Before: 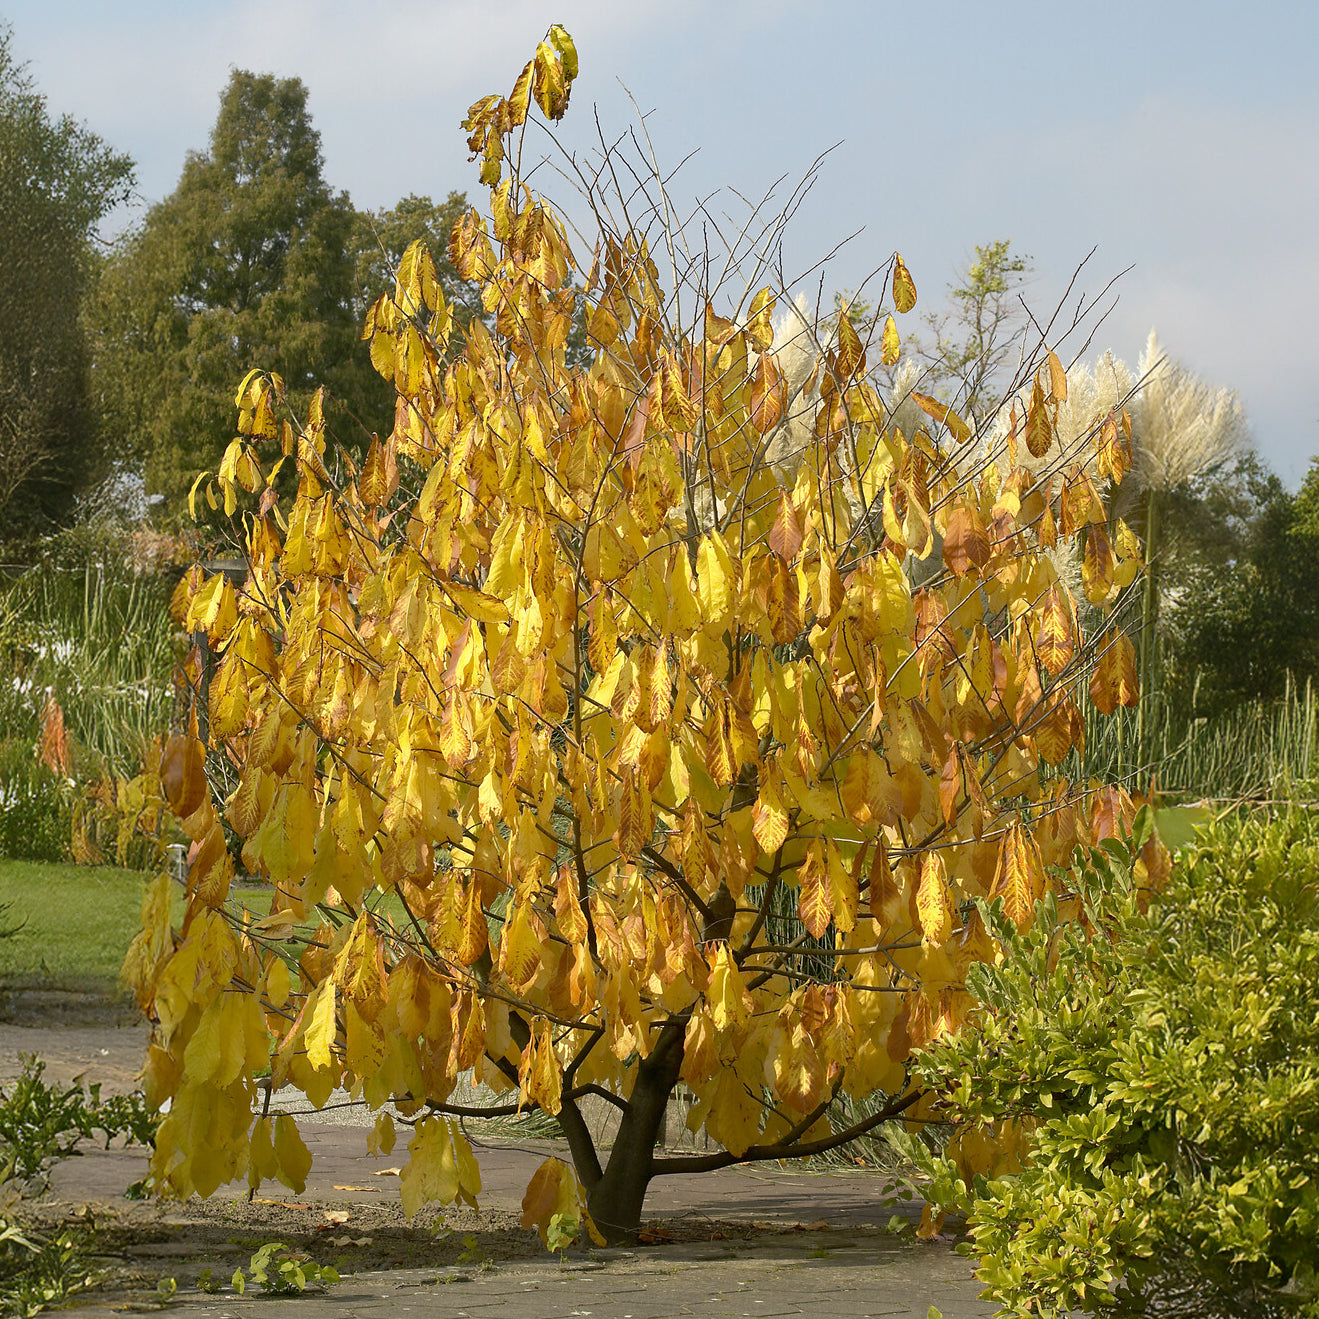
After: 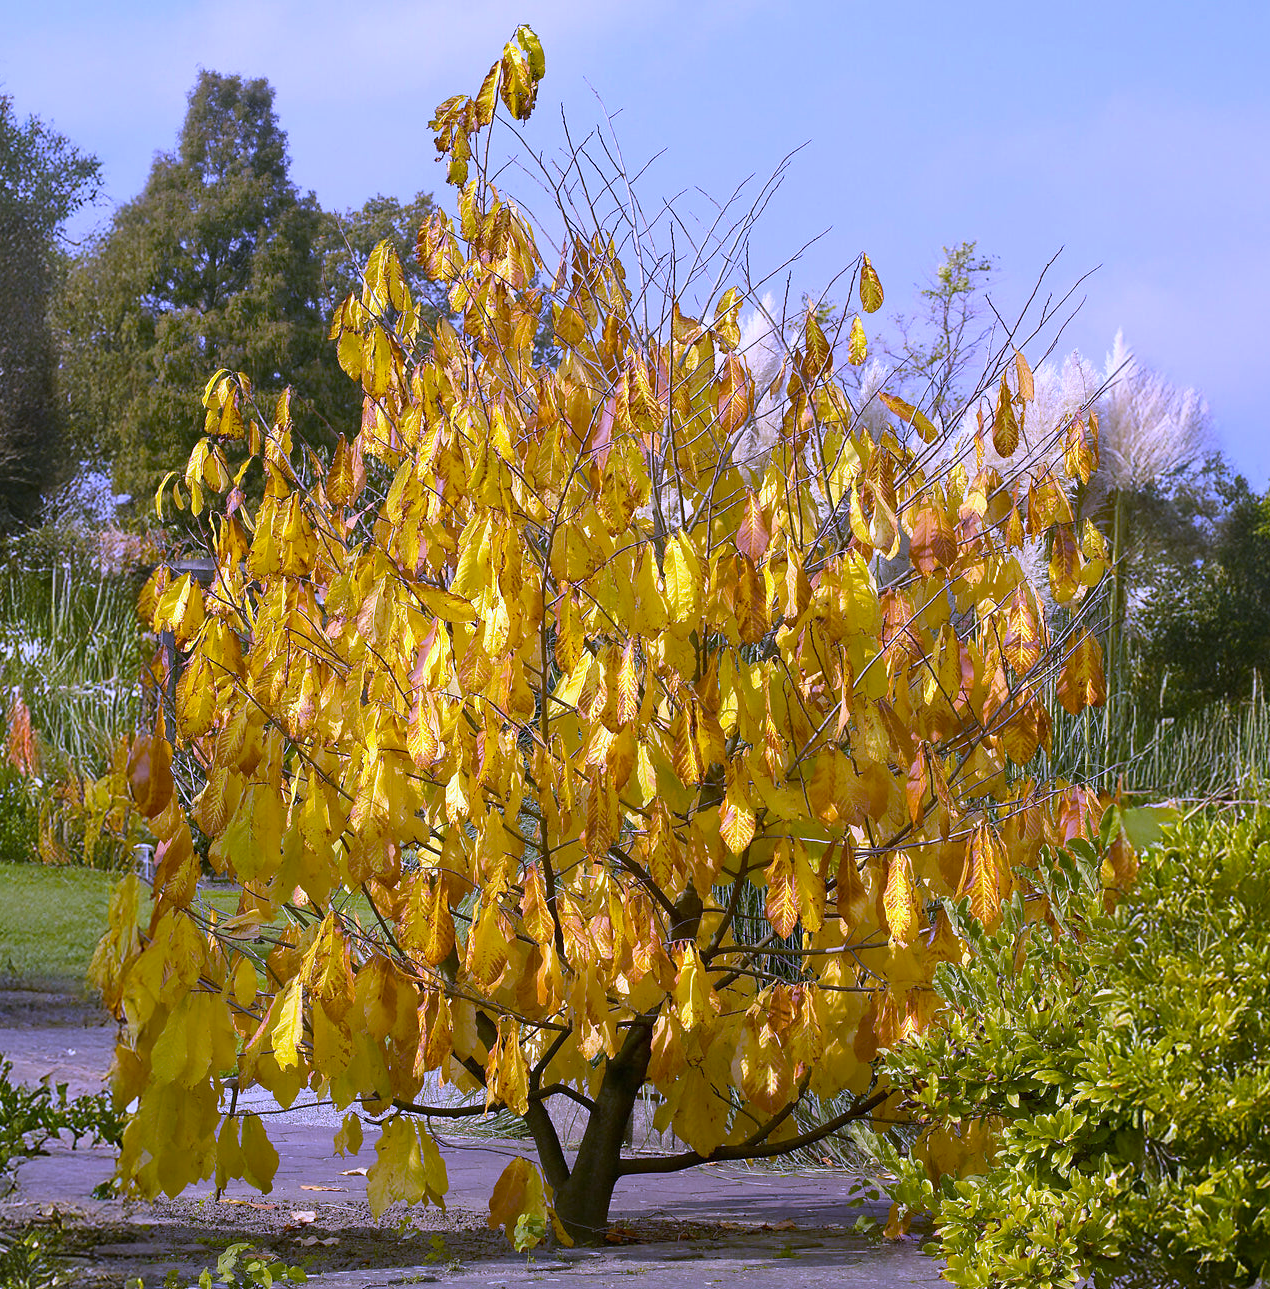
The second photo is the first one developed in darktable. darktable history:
white balance: red 0.98, blue 1.61
crop and rotate: left 2.536%, right 1.107%, bottom 2.246%
color balance rgb: perceptual saturation grading › global saturation 25%, global vibrance 10%
